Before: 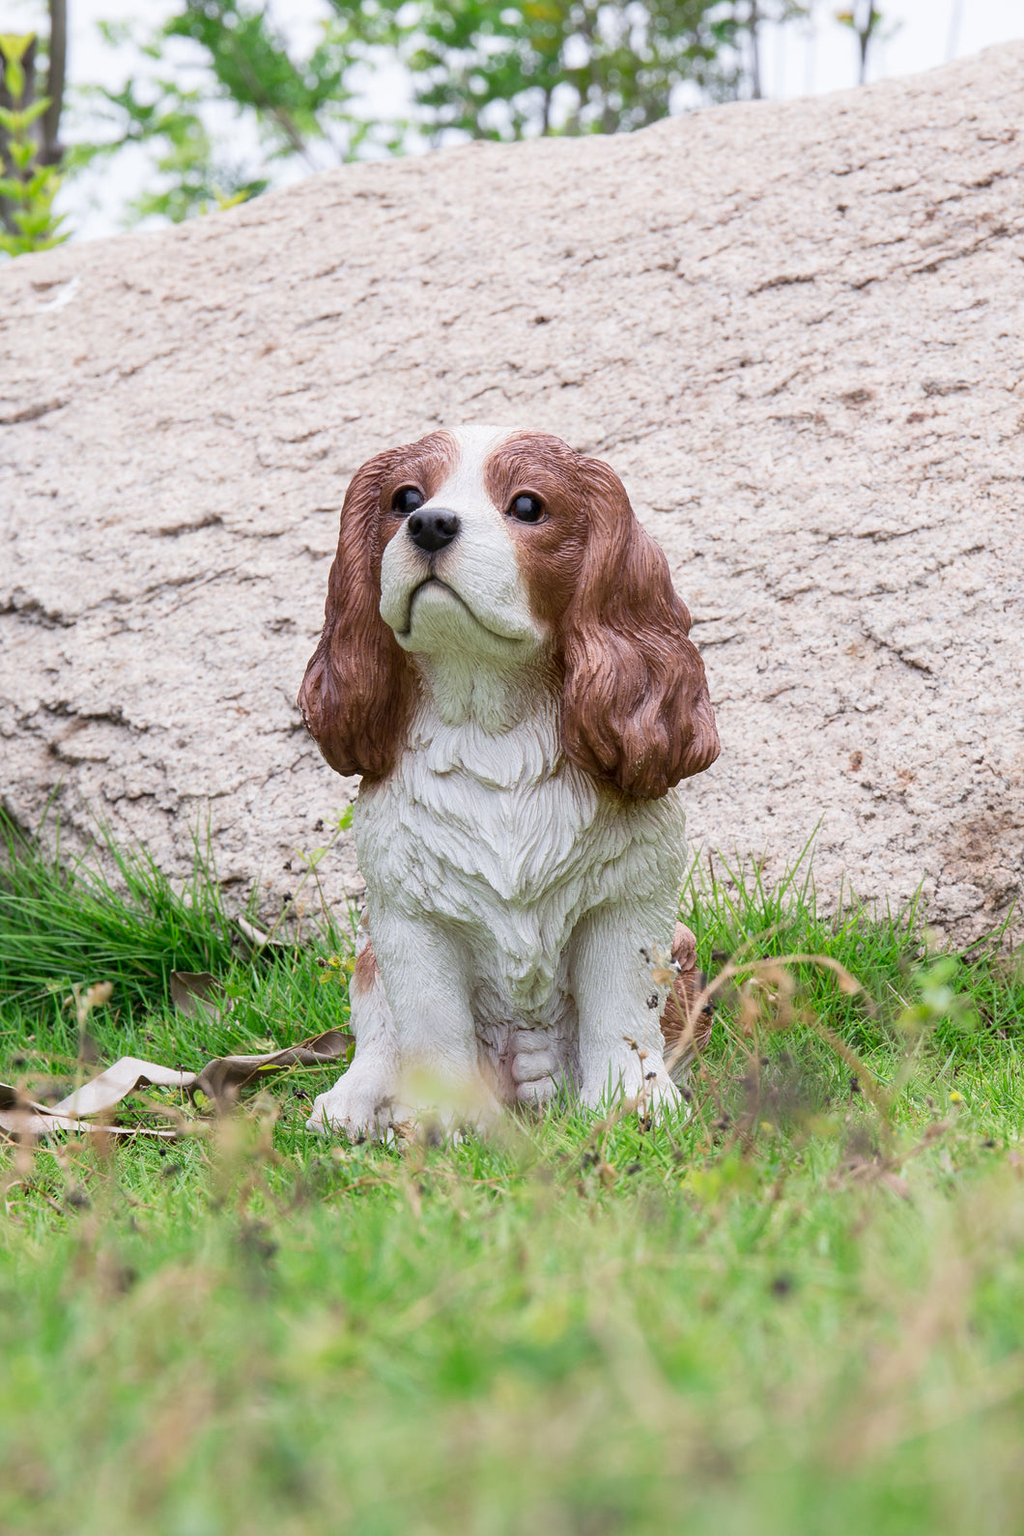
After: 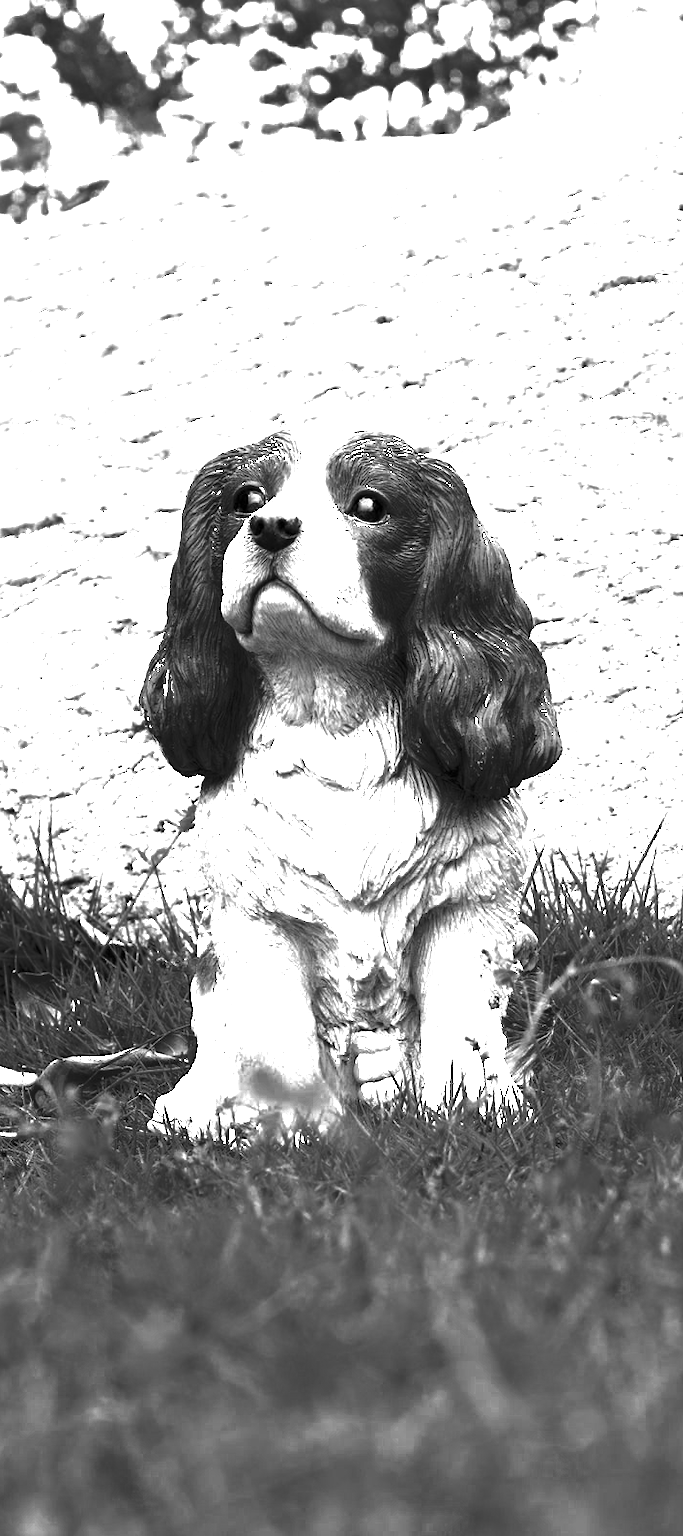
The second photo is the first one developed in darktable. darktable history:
color zones: curves: ch0 [(0.287, 0.048) (0.493, 0.484) (0.737, 0.816)]; ch1 [(0, 0) (0.143, 0) (0.286, 0) (0.429, 0) (0.571, 0) (0.714, 0) (0.857, 0)]
color balance rgb: shadows lift › luminance -9.727%, power › hue 207.33°, perceptual saturation grading › global saturation 39.786%, perceptual saturation grading › highlights -25.772%, perceptual saturation grading › mid-tones 34.848%, perceptual saturation grading › shadows 35.958%, perceptual brilliance grading › global brilliance 30.497%, perceptual brilliance grading › highlights 50.164%, perceptual brilliance grading › mid-tones 49.608%, perceptual brilliance grading › shadows -21.524%, global vibrance 27.313%
crop and rotate: left 15.537%, right 17.726%
